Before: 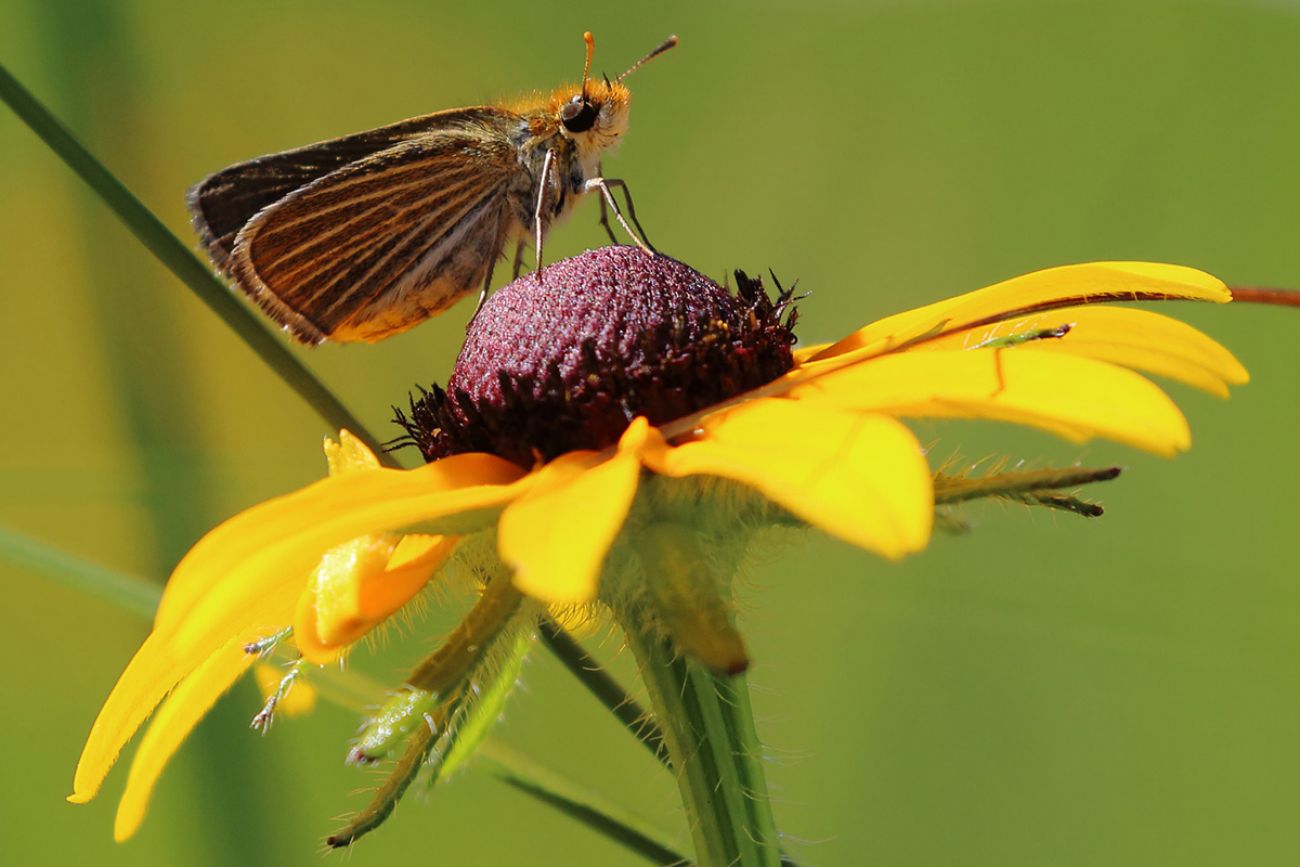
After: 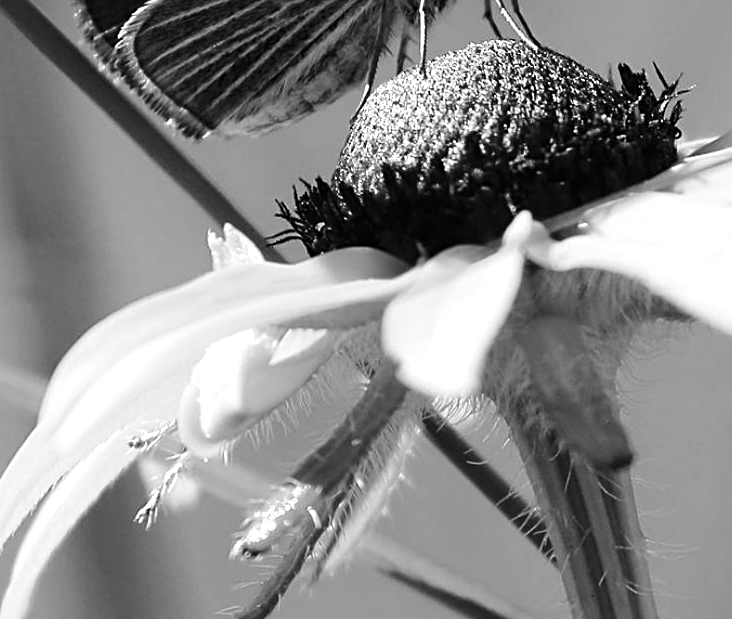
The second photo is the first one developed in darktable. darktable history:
tone equalizer: -8 EV -0.75 EV, -7 EV -0.7 EV, -6 EV -0.6 EV, -5 EV -0.4 EV, -3 EV 0.4 EV, -2 EV 0.6 EV, -1 EV 0.7 EV, +0 EV 0.75 EV, edges refinement/feathering 500, mask exposure compensation -1.57 EV, preserve details no
sharpen: radius 2.529, amount 0.323
white balance: red 0.926, green 1.003, blue 1.133
color zones: curves: ch0 [(0.004, 0.588) (0.116, 0.636) (0.259, 0.476) (0.423, 0.464) (0.75, 0.5)]; ch1 [(0, 0) (0.143, 0) (0.286, 0) (0.429, 0) (0.571, 0) (0.714, 0) (0.857, 0)]
color calibration: output gray [0.18, 0.41, 0.41, 0], gray › normalize channels true, illuminant same as pipeline (D50), adaptation XYZ, x 0.346, y 0.359, gamut compression 0
exposure: black level correction 0, exposure 0.5 EV, compensate highlight preservation false
crop: left 8.966%, top 23.852%, right 34.699%, bottom 4.703%
